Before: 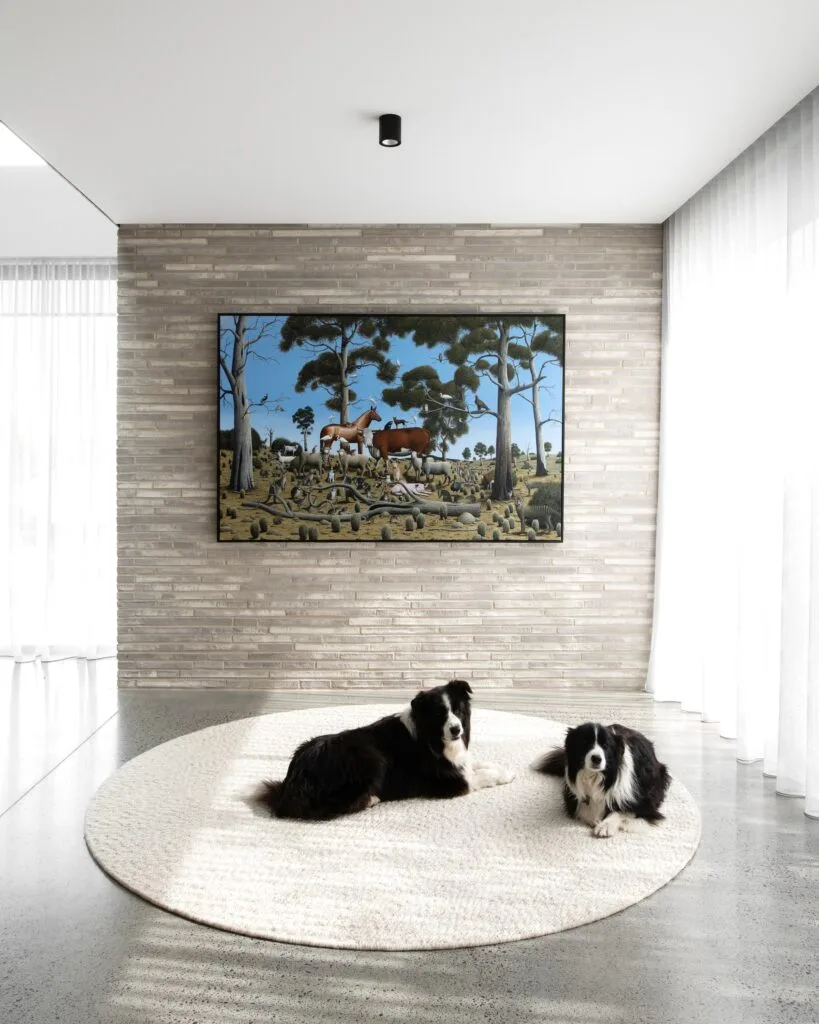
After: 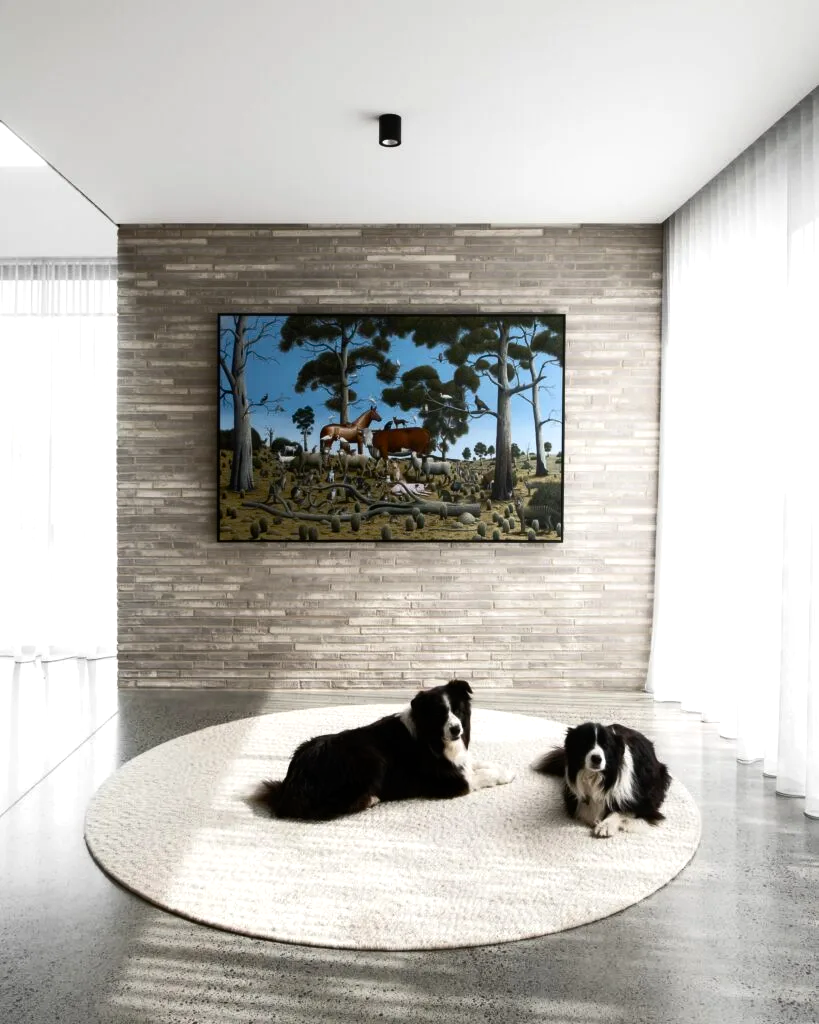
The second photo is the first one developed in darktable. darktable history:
color balance rgb: shadows lift › chroma 0.694%, shadows lift › hue 114.72°, perceptual saturation grading › global saturation 20%, perceptual saturation grading › highlights -24.778%, perceptual saturation grading › shadows 25.785%, perceptual brilliance grading › highlights 3.283%, perceptual brilliance grading › mid-tones -17.992%, perceptual brilliance grading › shadows -41.56%, global vibrance 20%
